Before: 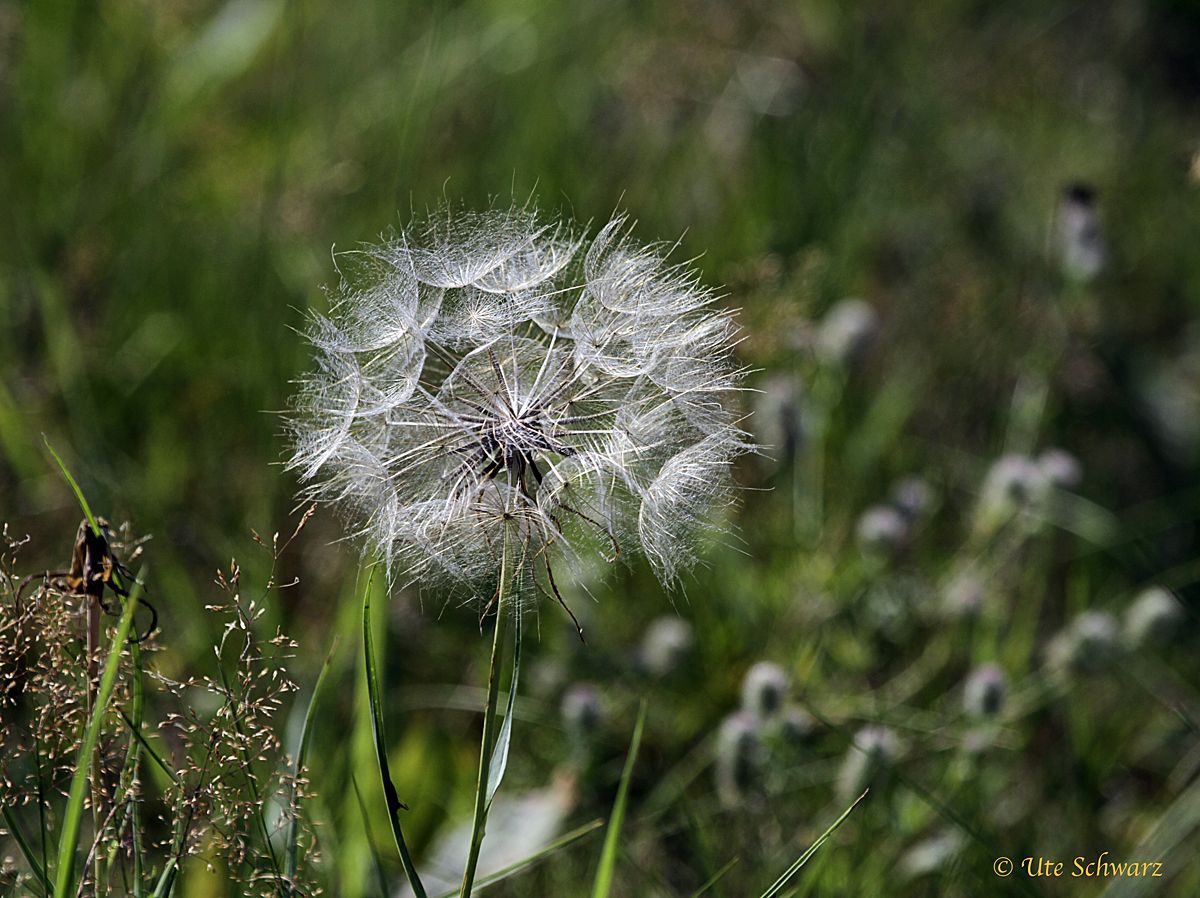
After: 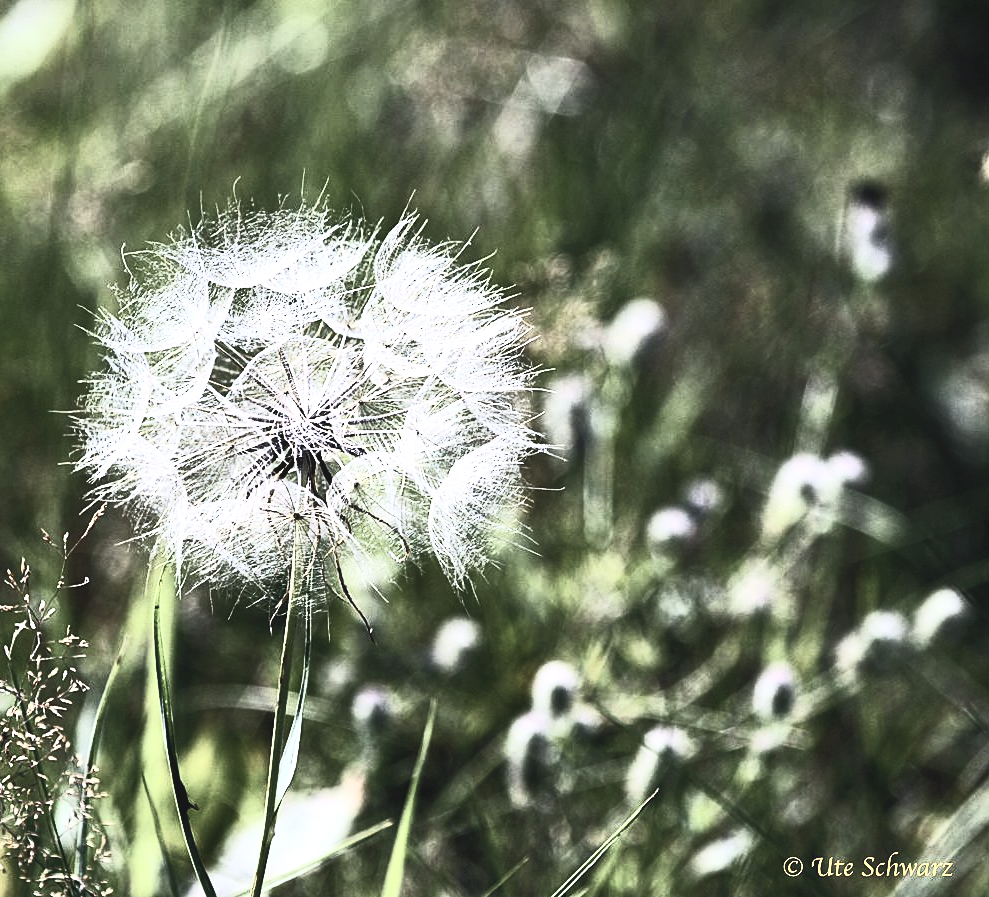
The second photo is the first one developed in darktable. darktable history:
exposure: black level correction 0.001, exposure 0.5 EV, compensate exposure bias true, compensate highlight preservation false
white balance: red 0.976, blue 1.04
crop: left 17.582%, bottom 0.031%
color balance rgb: shadows lift › chroma 2%, shadows lift › hue 135.47°, highlights gain › chroma 2%, highlights gain › hue 291.01°, global offset › luminance 0.5%, perceptual saturation grading › global saturation -10.8%, perceptual saturation grading › highlights -26.83%, perceptual saturation grading › shadows 21.25%, perceptual brilliance grading › highlights 17.77%, perceptual brilliance grading › mid-tones 31.71%, perceptual brilliance grading › shadows -31.01%, global vibrance 24.91%
contrast brightness saturation: contrast 0.57, brightness 0.57, saturation -0.34
